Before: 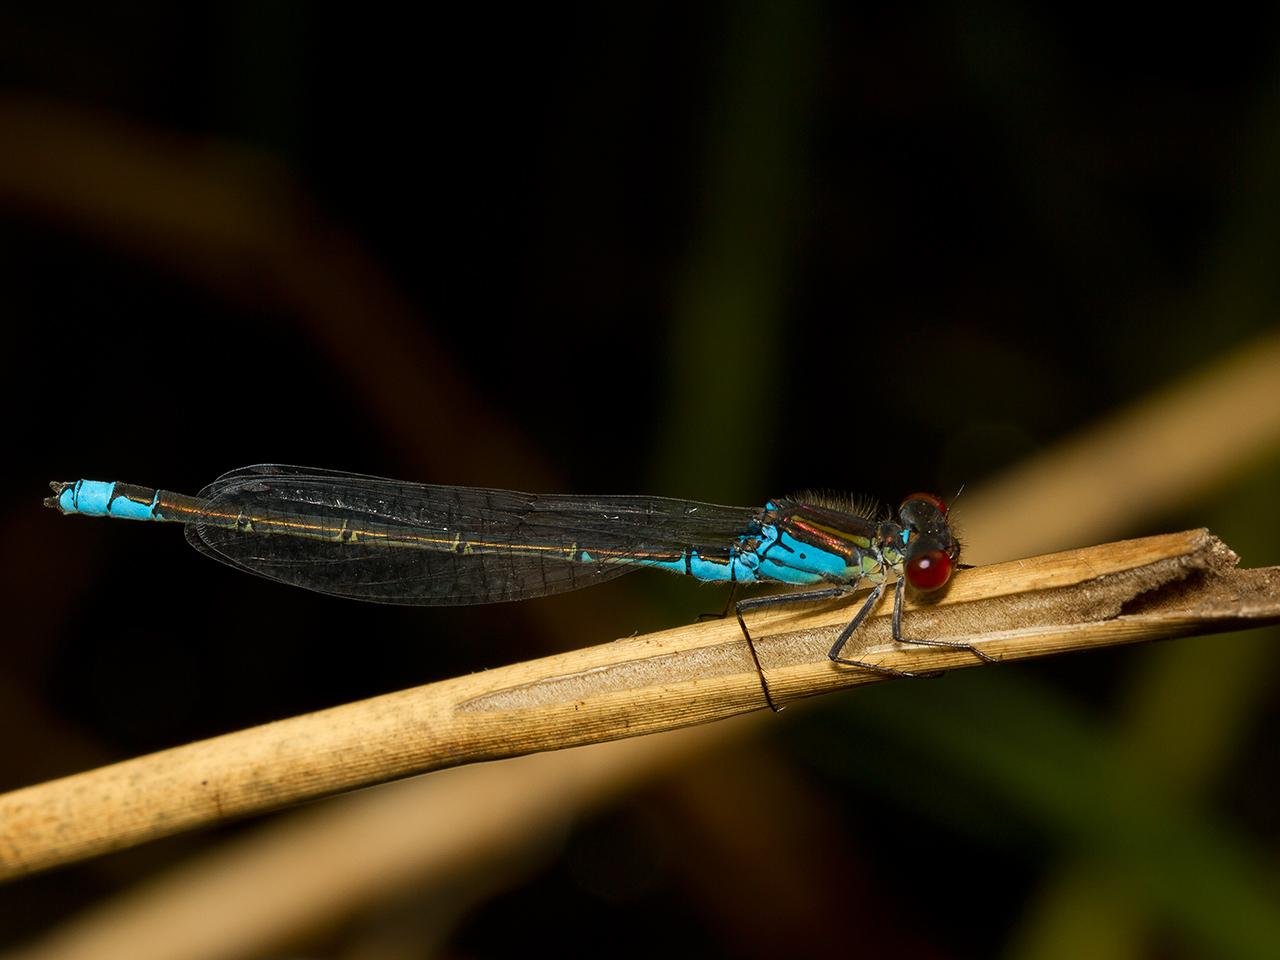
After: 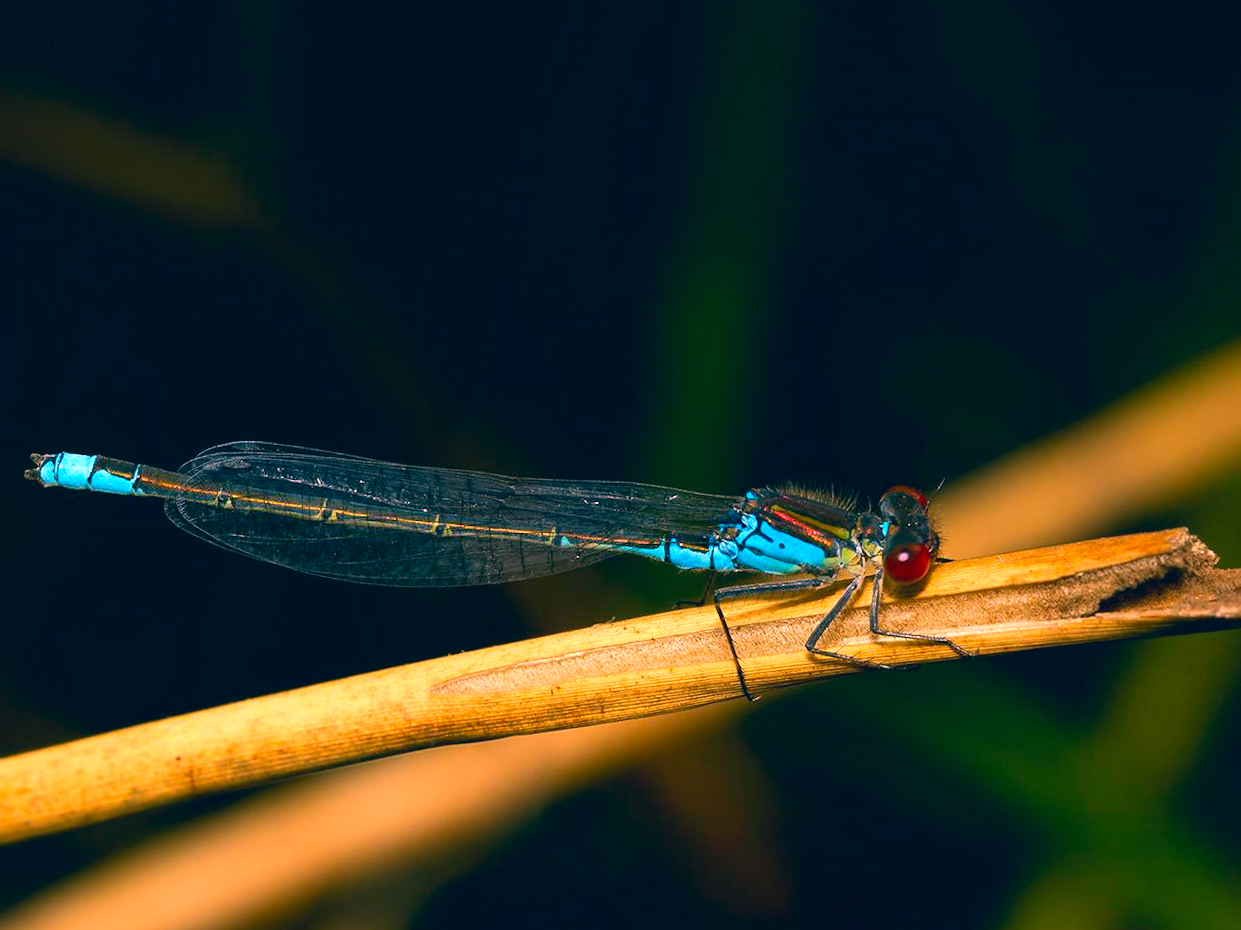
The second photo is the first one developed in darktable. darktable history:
color correction: highlights a* 17.32, highlights b* 0.254, shadows a* -15.08, shadows b* -14.19, saturation 1.49
exposure: exposure 0.565 EV, compensate highlight preservation false
crop and rotate: angle -1.36°
